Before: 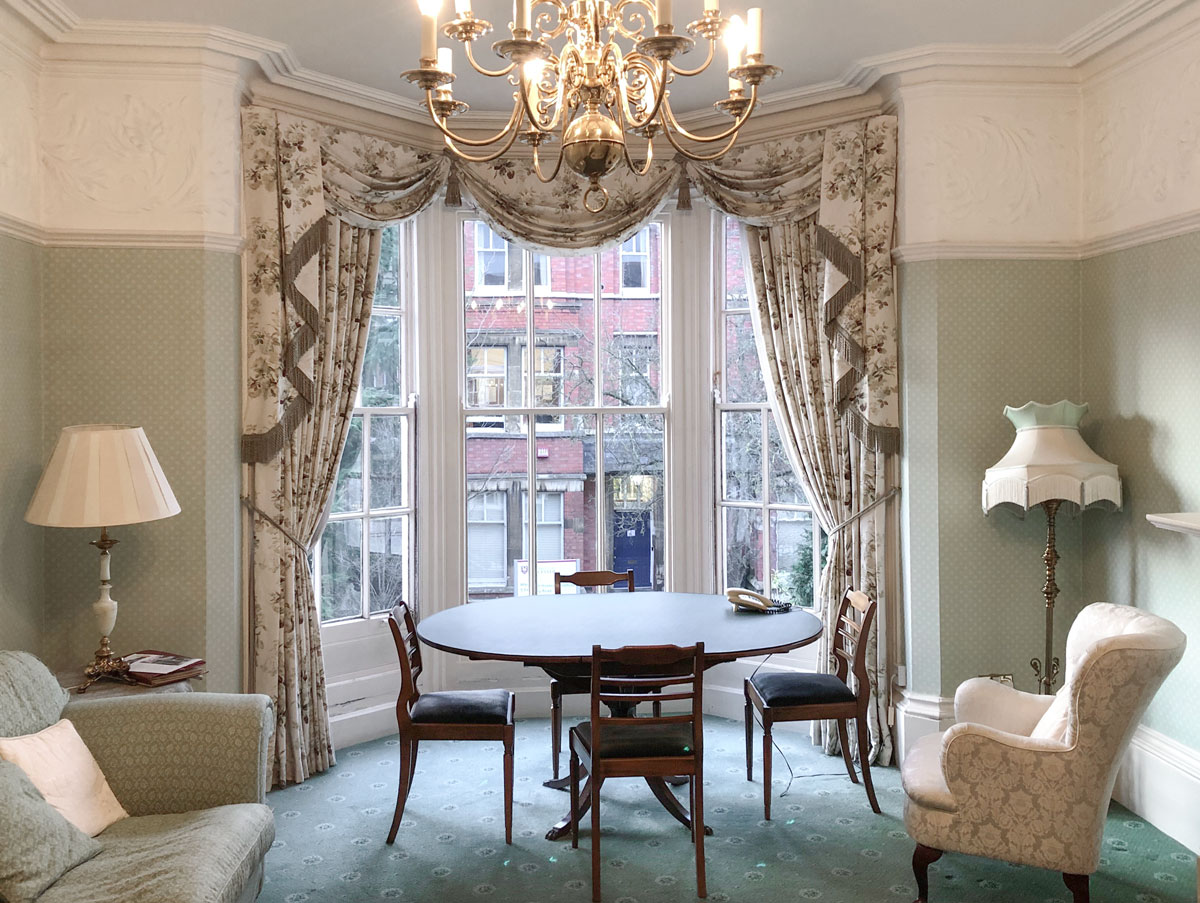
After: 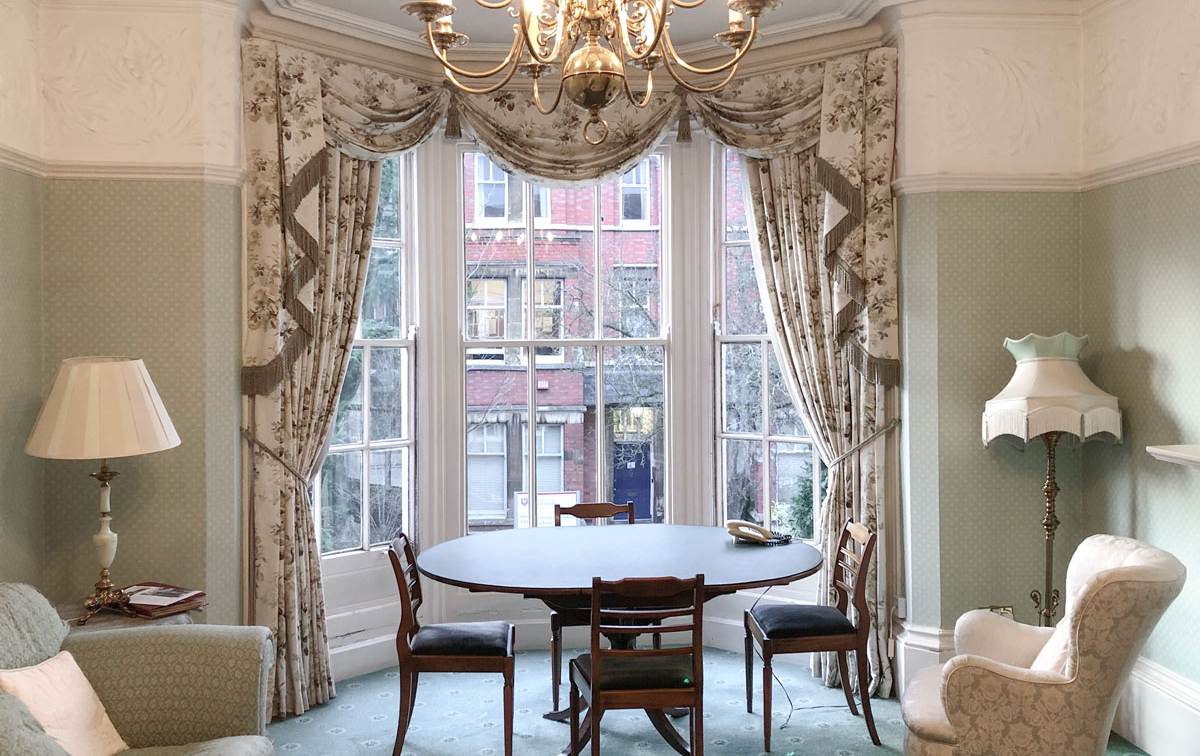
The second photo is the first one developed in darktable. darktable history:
crop: top 7.625%, bottom 8.027%
levels: mode automatic
